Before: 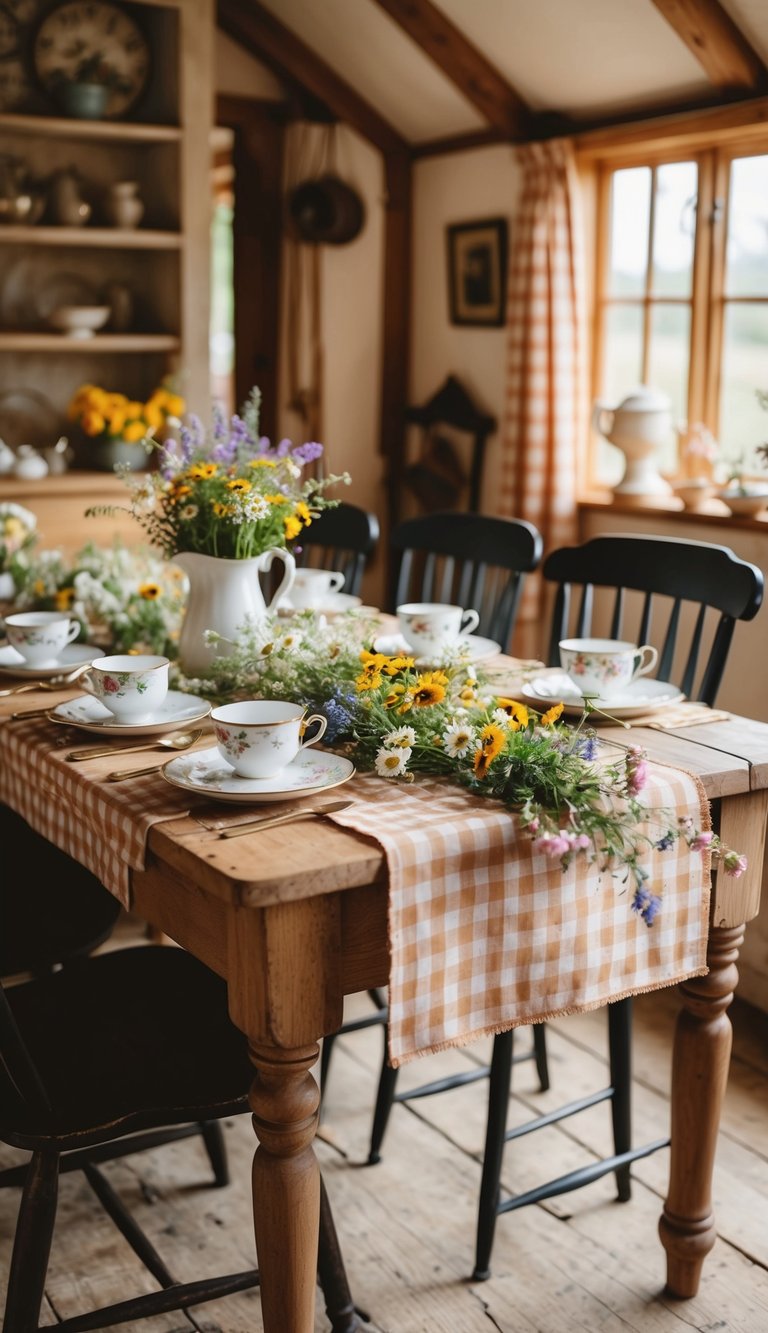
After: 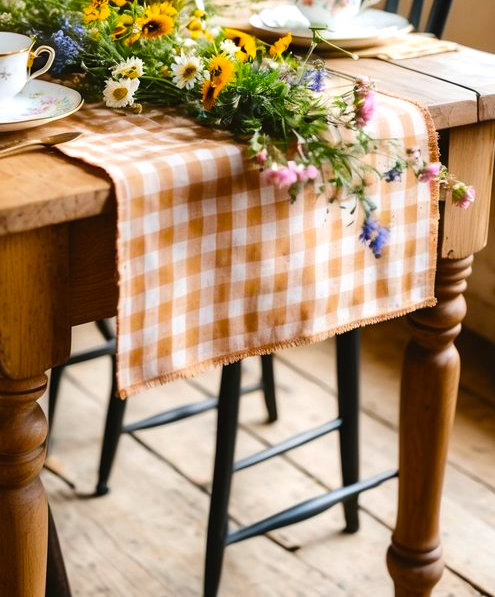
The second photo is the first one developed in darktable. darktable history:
base curve: exposure shift 0, preserve colors none
crop and rotate: left 35.509%, top 50.238%, bottom 4.934%
tone equalizer: -8 EV -0.417 EV, -7 EV -0.389 EV, -6 EV -0.333 EV, -5 EV -0.222 EV, -3 EV 0.222 EV, -2 EV 0.333 EV, -1 EV 0.389 EV, +0 EV 0.417 EV, edges refinement/feathering 500, mask exposure compensation -1.57 EV, preserve details no
color balance rgb: linear chroma grading › global chroma 15%, perceptual saturation grading › global saturation 30%
